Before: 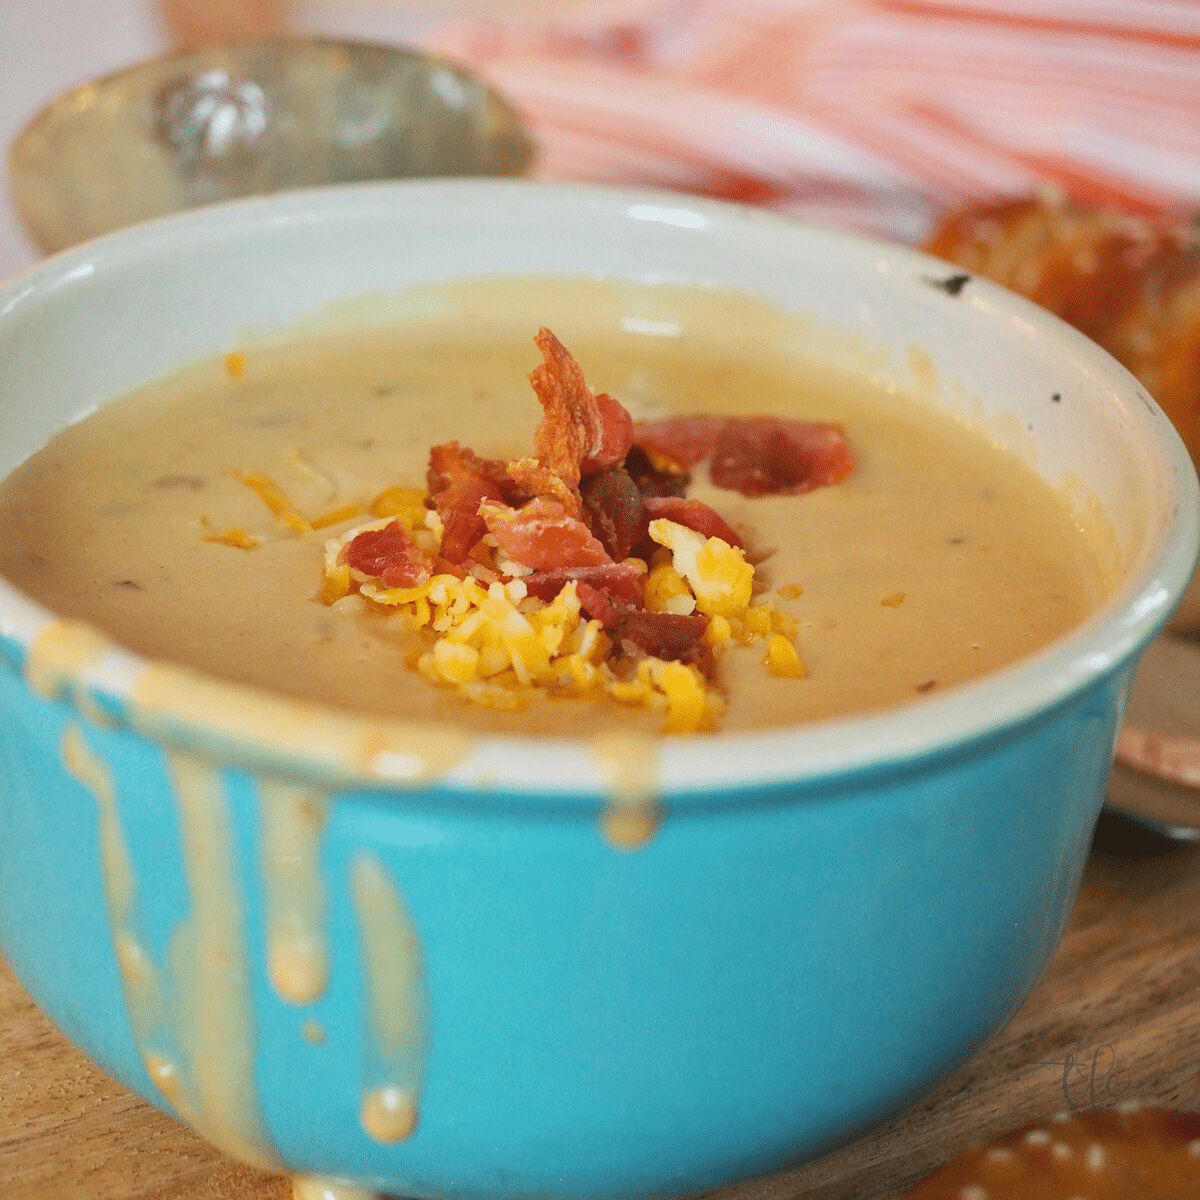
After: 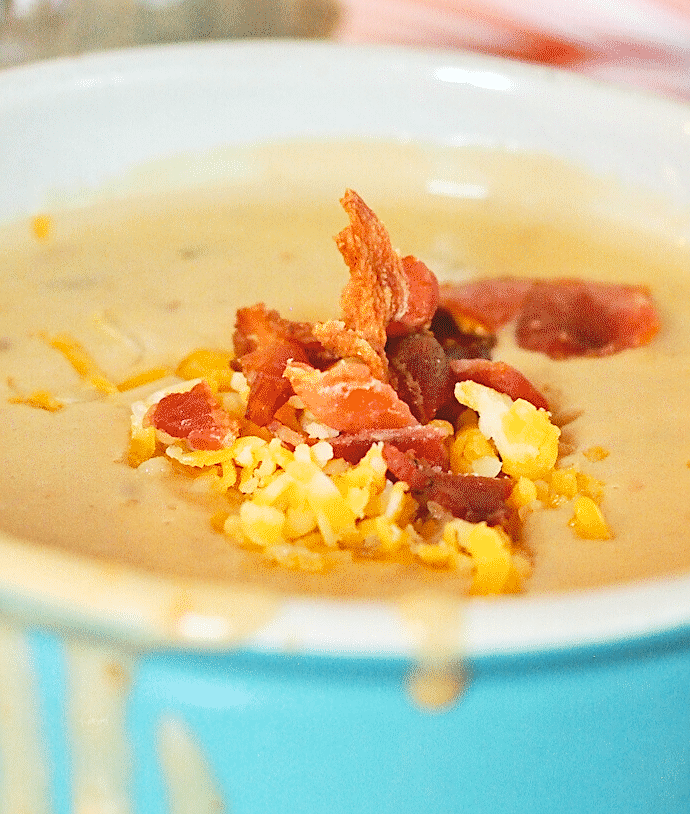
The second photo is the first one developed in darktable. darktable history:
exposure: black level correction 0.001, exposure 0.498 EV, compensate exposure bias true, compensate highlight preservation false
sharpen: on, module defaults
crop: left 16.223%, top 11.507%, right 26.249%, bottom 20.631%
tone curve: curves: ch0 [(0, 0.025) (0.15, 0.143) (0.452, 0.486) (0.751, 0.788) (1, 0.961)]; ch1 [(0, 0) (0.416, 0.4) (0.476, 0.469) (0.497, 0.494) (0.546, 0.571) (0.566, 0.607) (0.62, 0.657) (1, 1)]; ch2 [(0, 0) (0.386, 0.397) (0.505, 0.498) (0.547, 0.546) (0.579, 0.58) (1, 1)], preserve colors none
